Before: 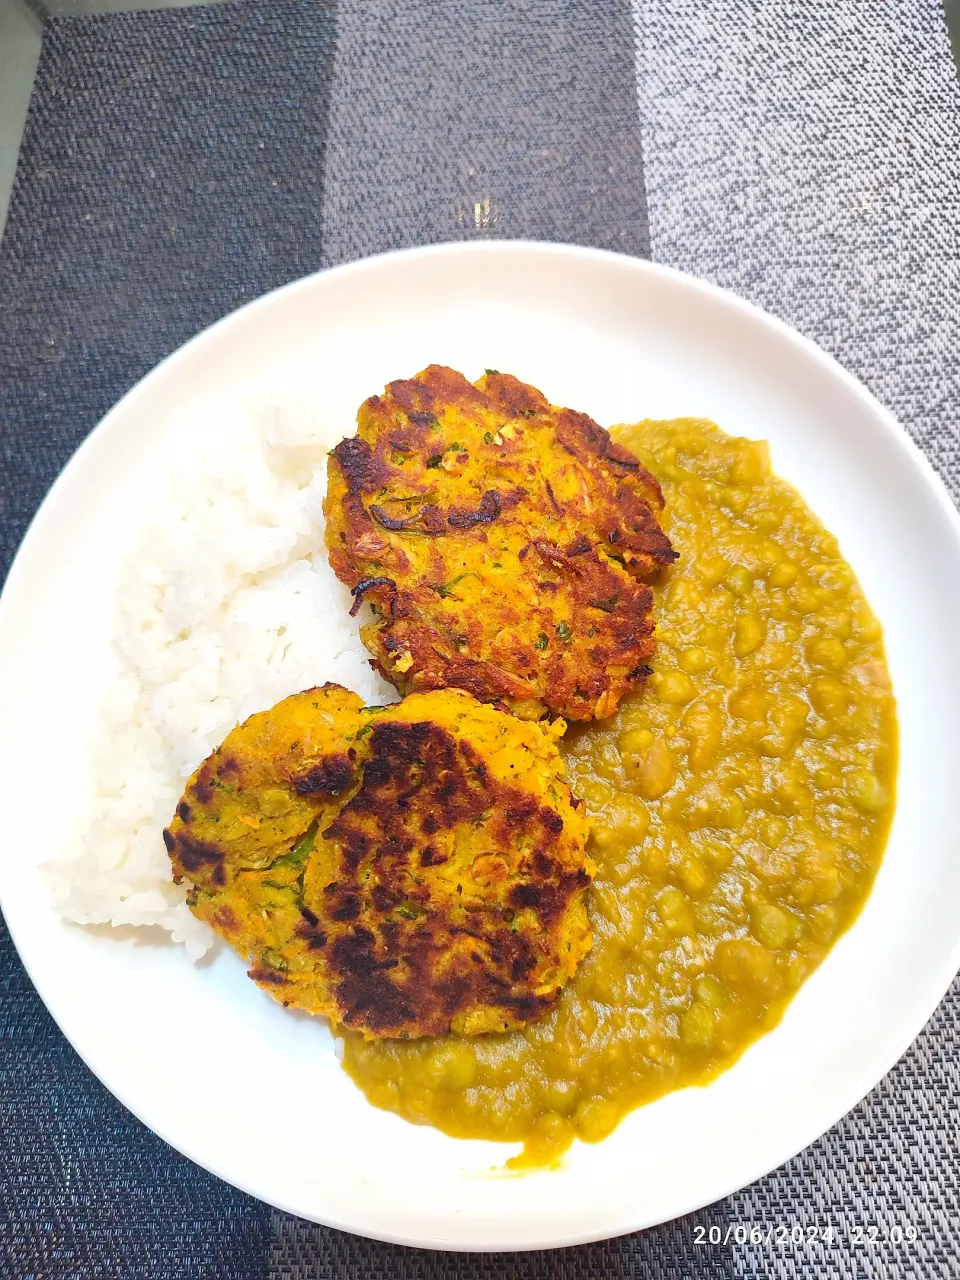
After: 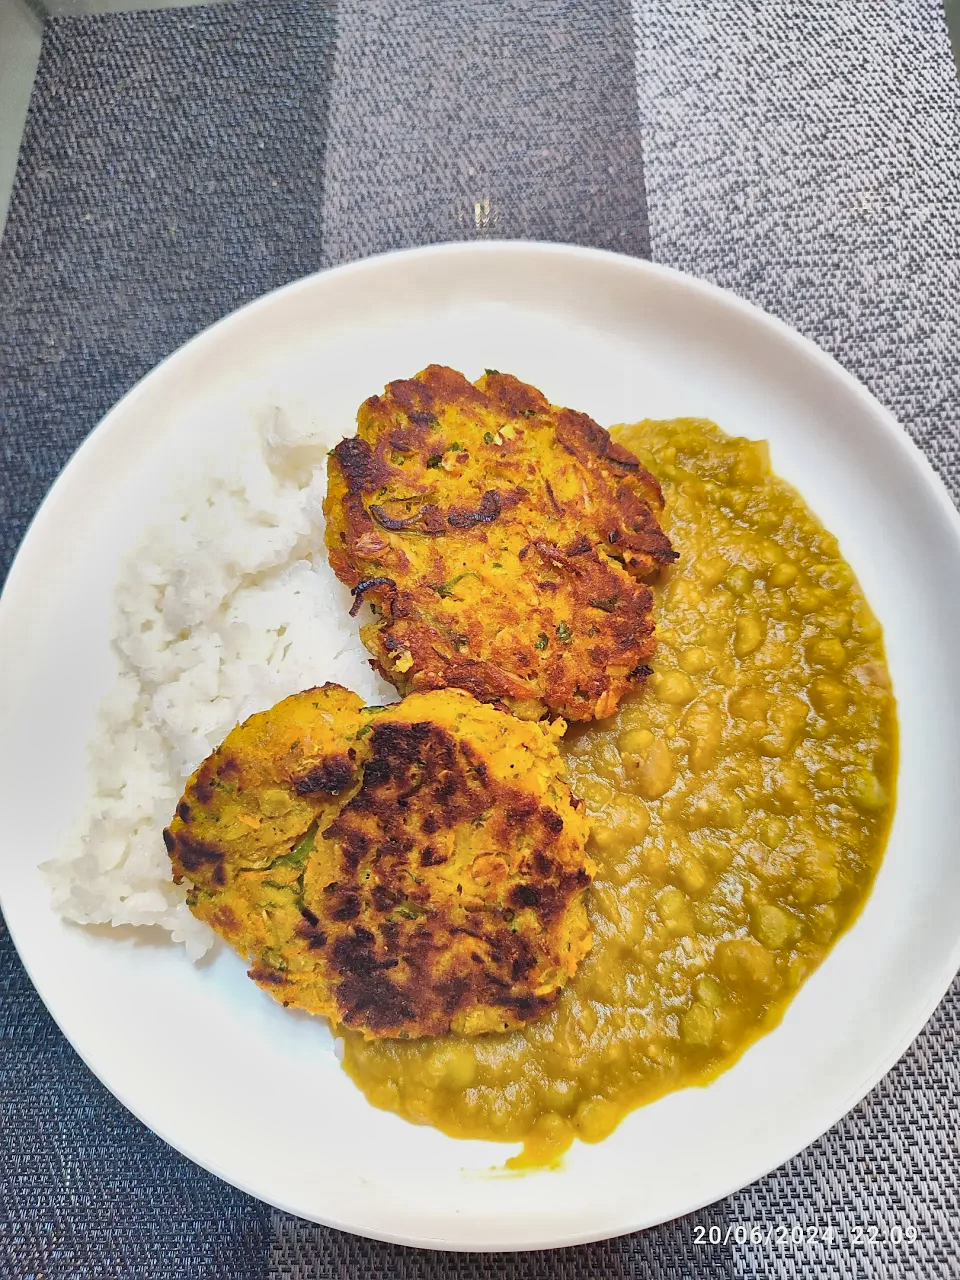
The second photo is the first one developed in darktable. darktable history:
exposure: exposure -0.462 EV, compensate highlight preservation false
shadows and highlights: white point adjustment 0.1, highlights -70, soften with gaussian
sharpen: amount 0.2
global tonemap: drago (1, 100), detail 1
